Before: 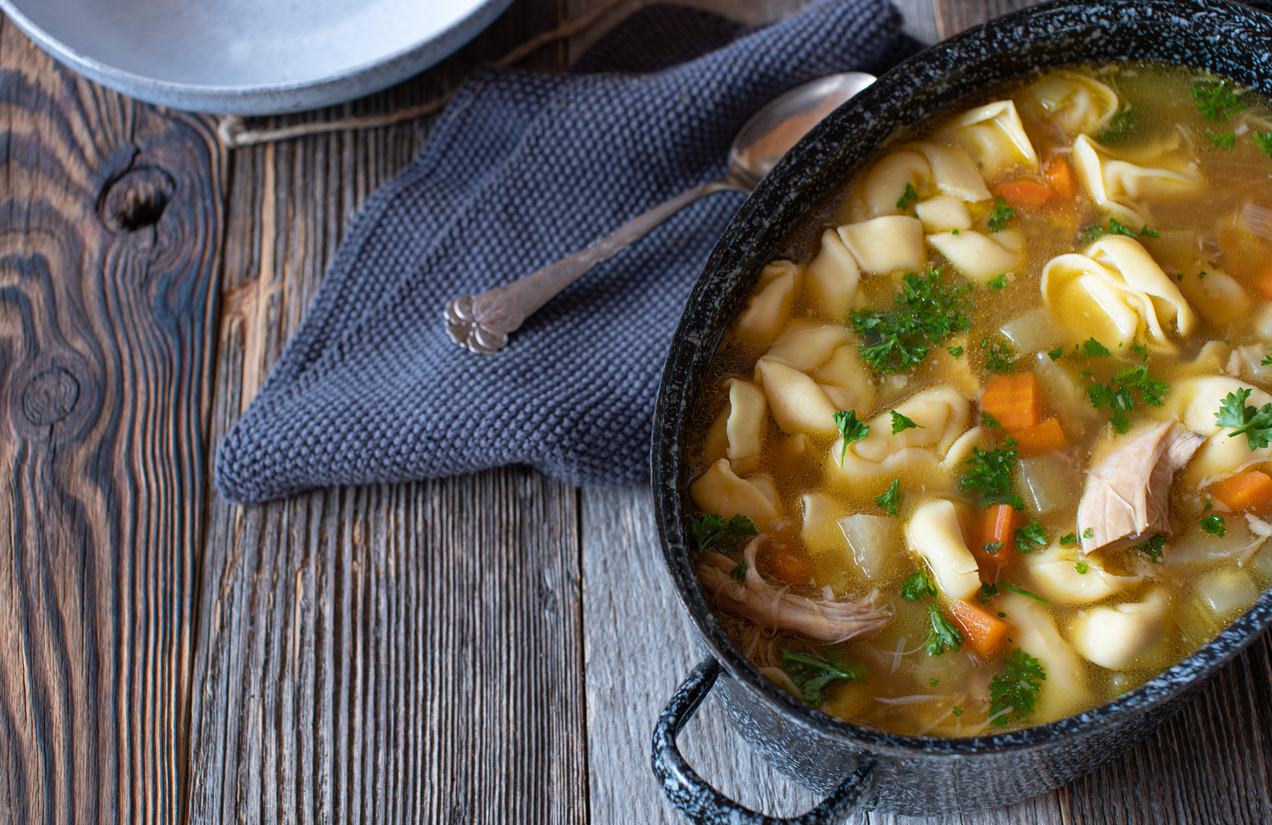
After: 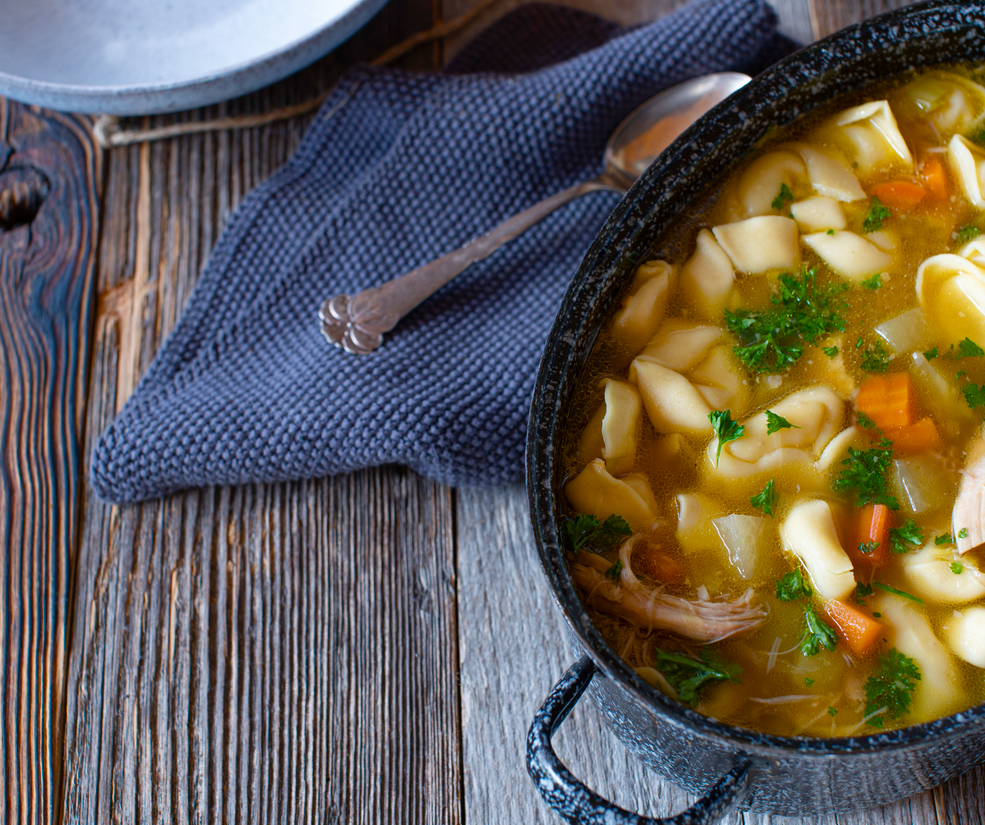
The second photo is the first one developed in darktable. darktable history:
color balance rgb: perceptual saturation grading › global saturation 20%, perceptual saturation grading › highlights -25%, perceptual saturation grading › shadows 50%
crop: left 9.88%, right 12.664%
